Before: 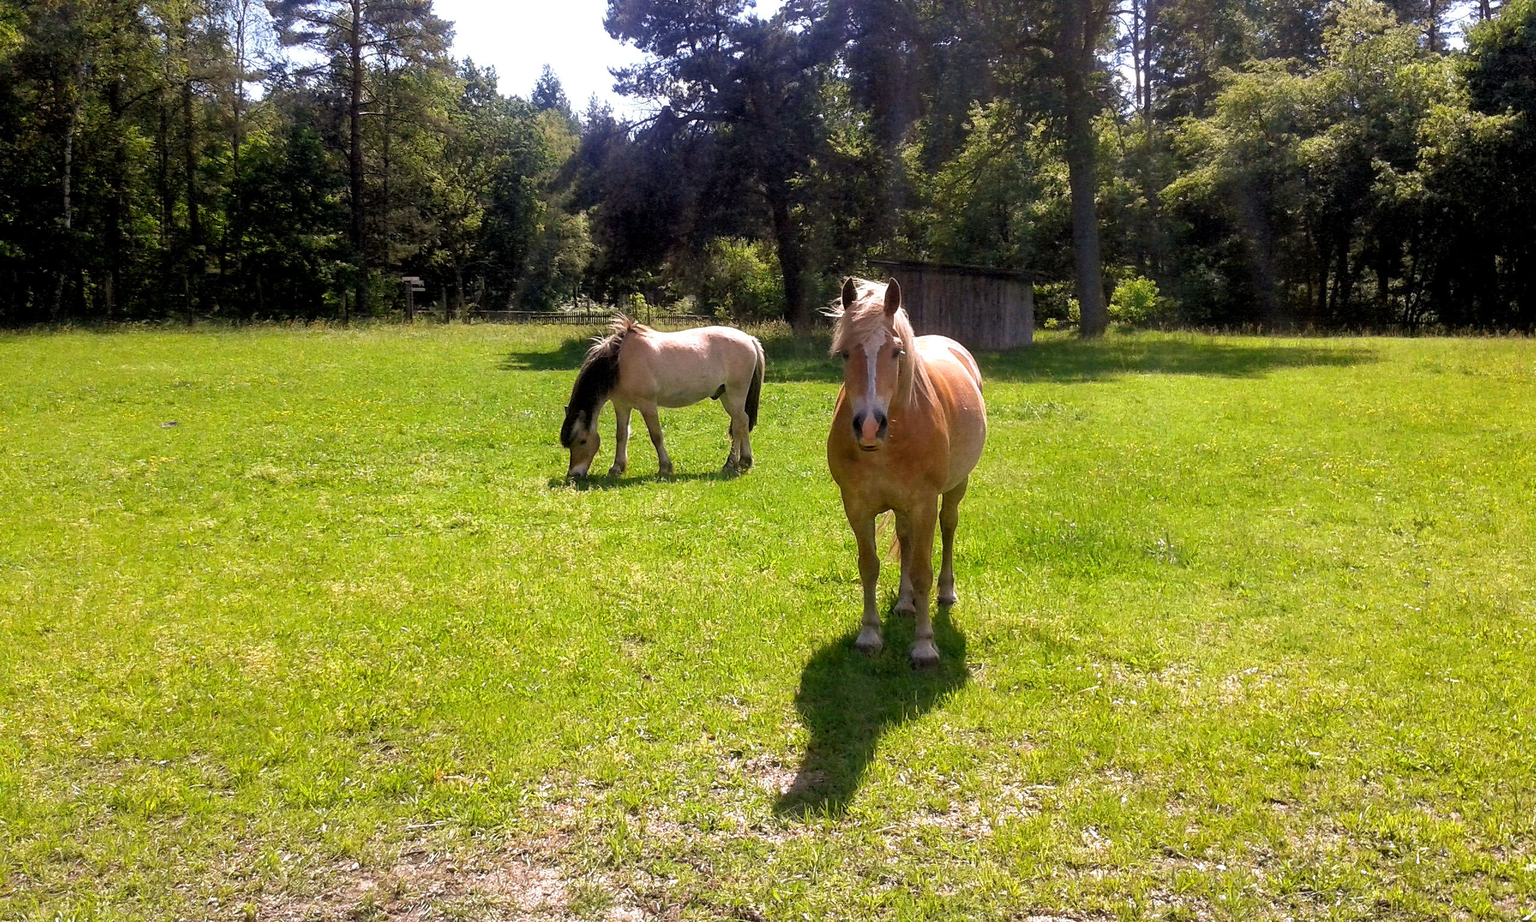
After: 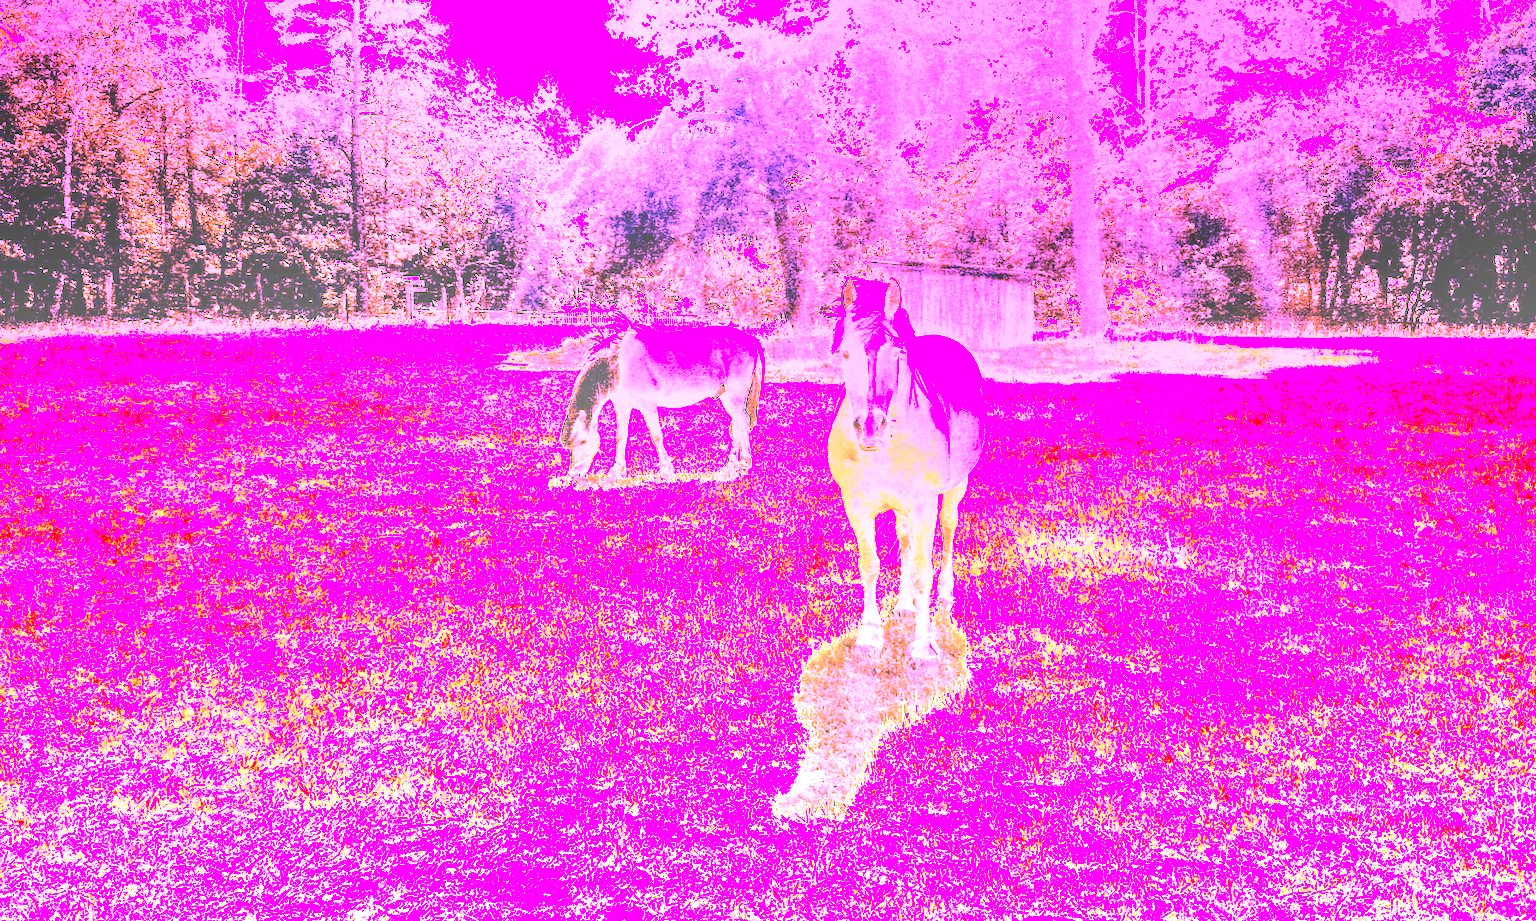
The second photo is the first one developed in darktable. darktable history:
local contrast: on, module defaults
white balance: red 8, blue 8
